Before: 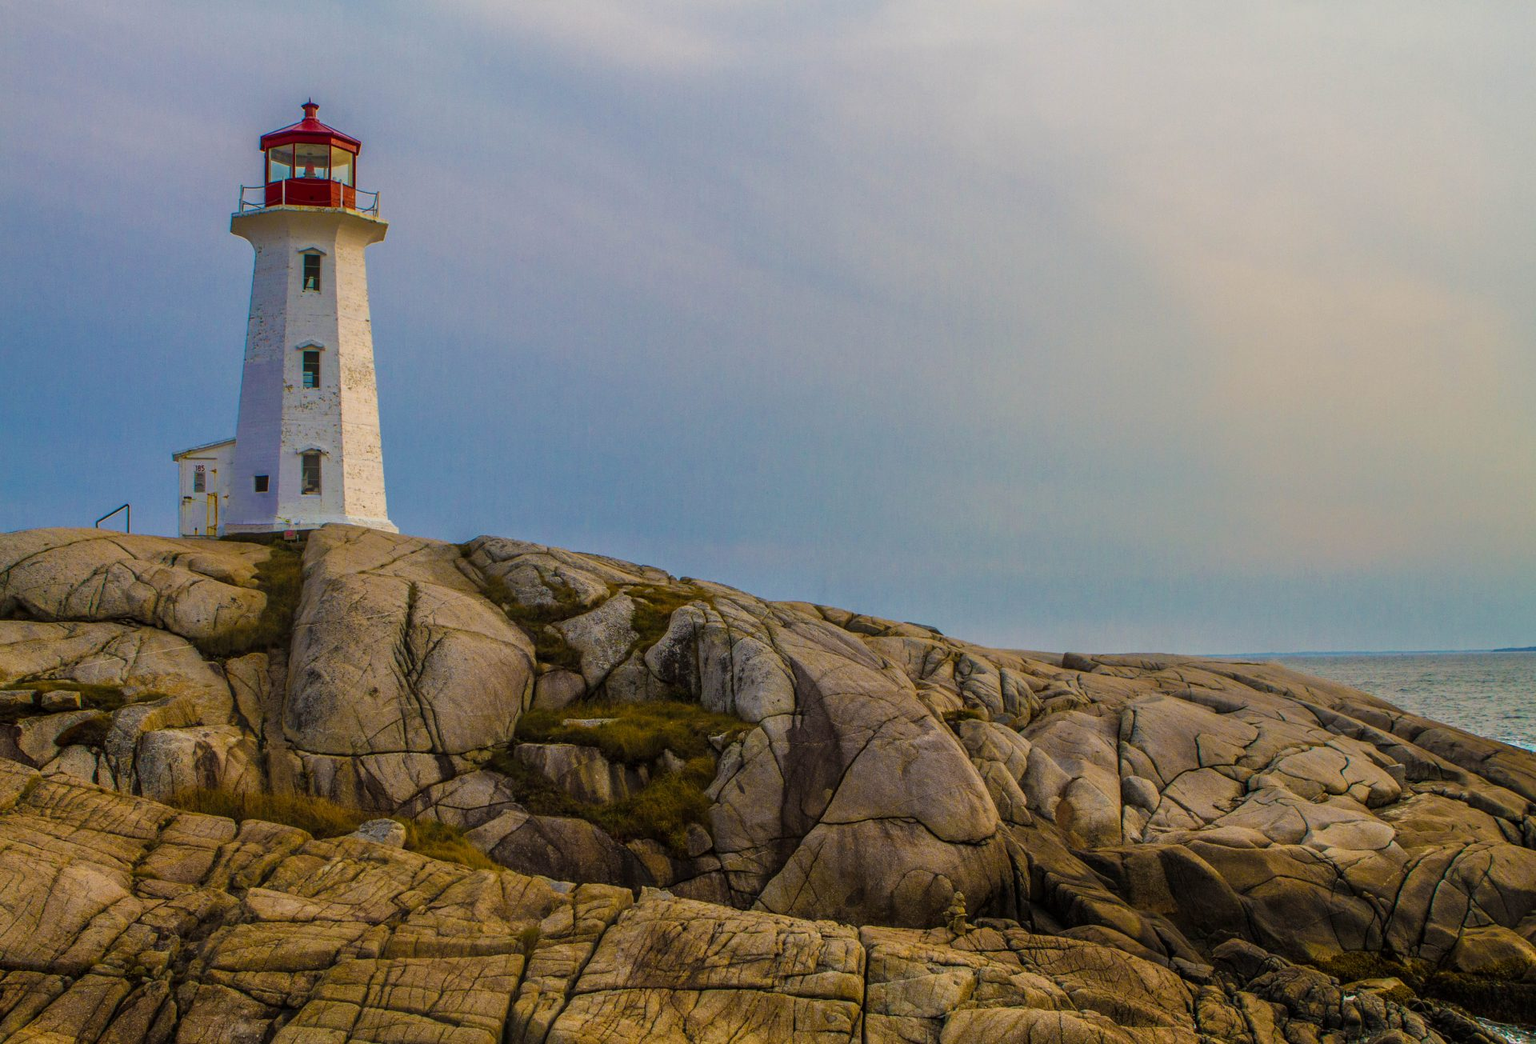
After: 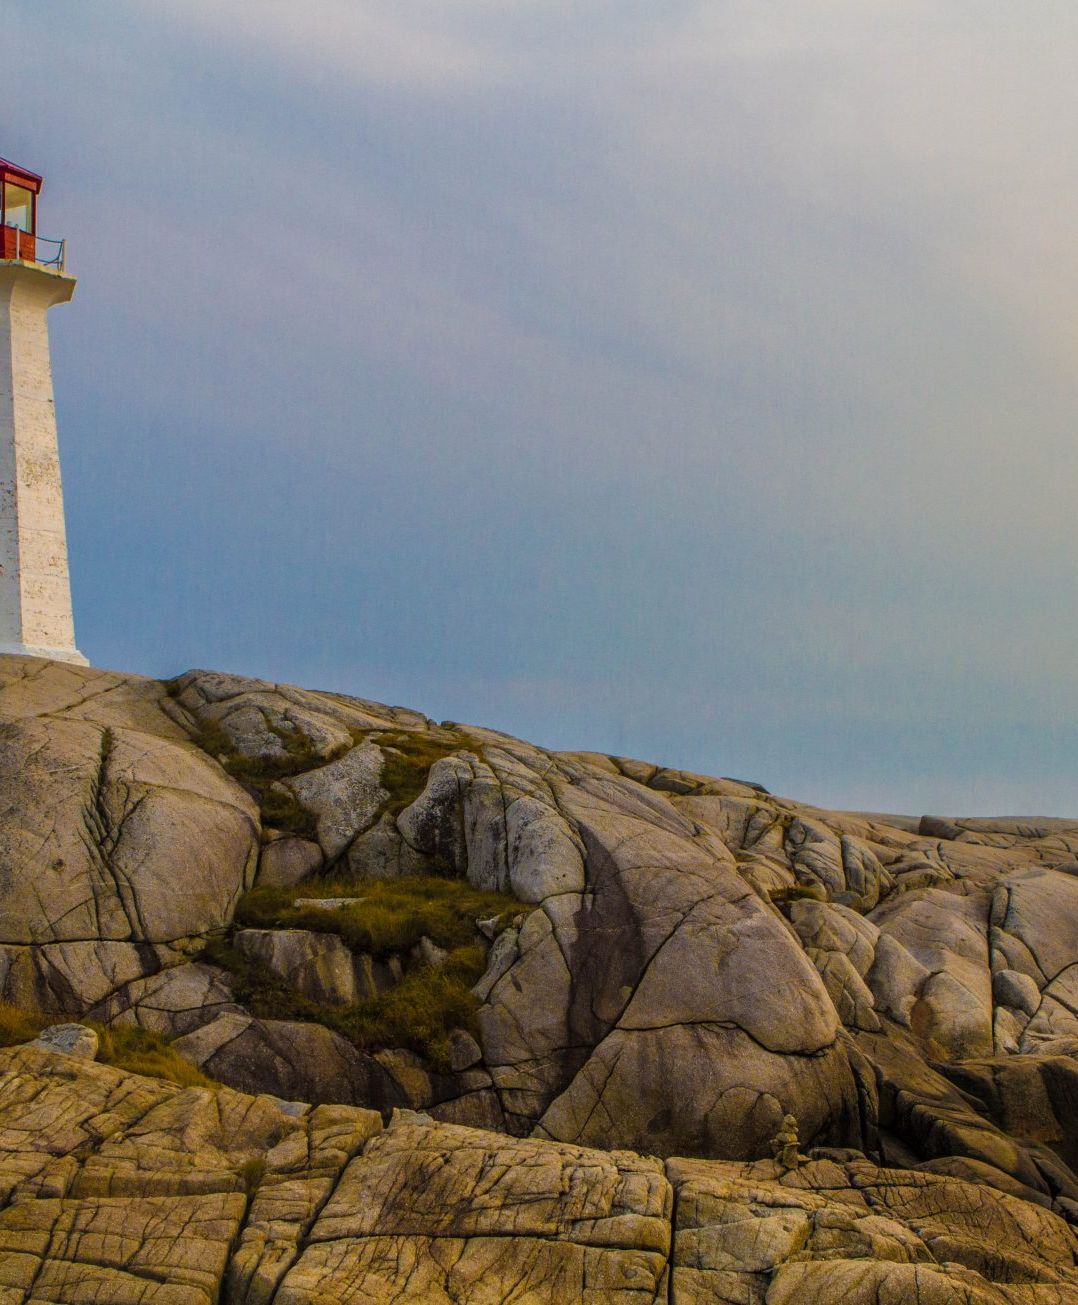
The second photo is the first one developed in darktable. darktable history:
crop: left 21.325%, right 22.519%
